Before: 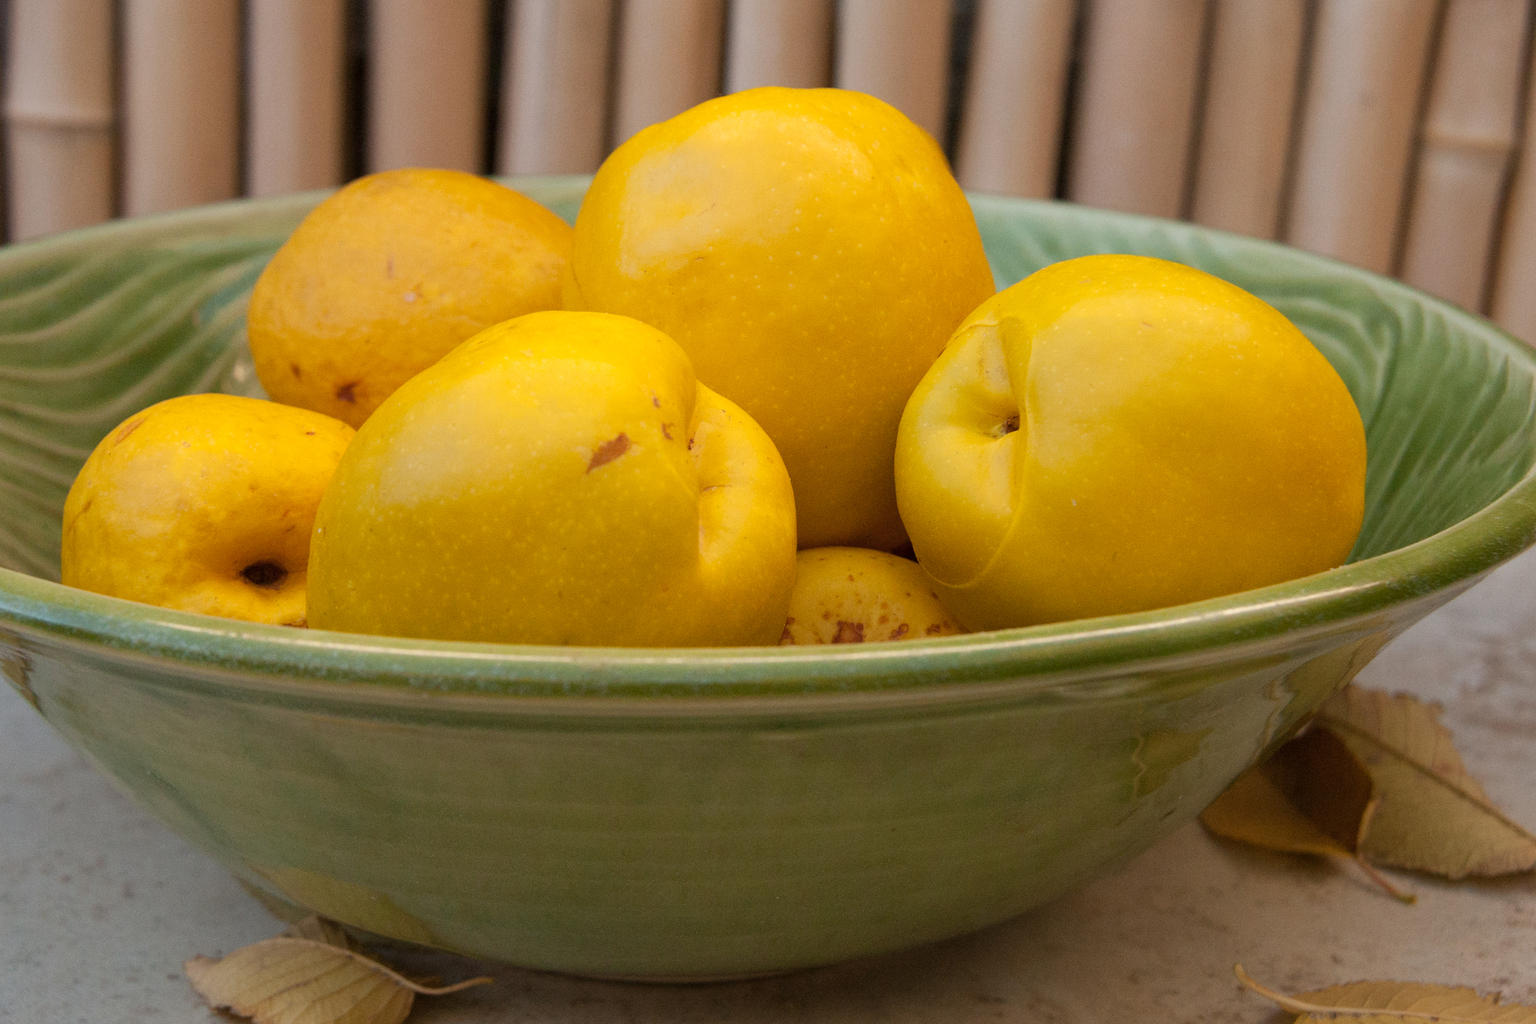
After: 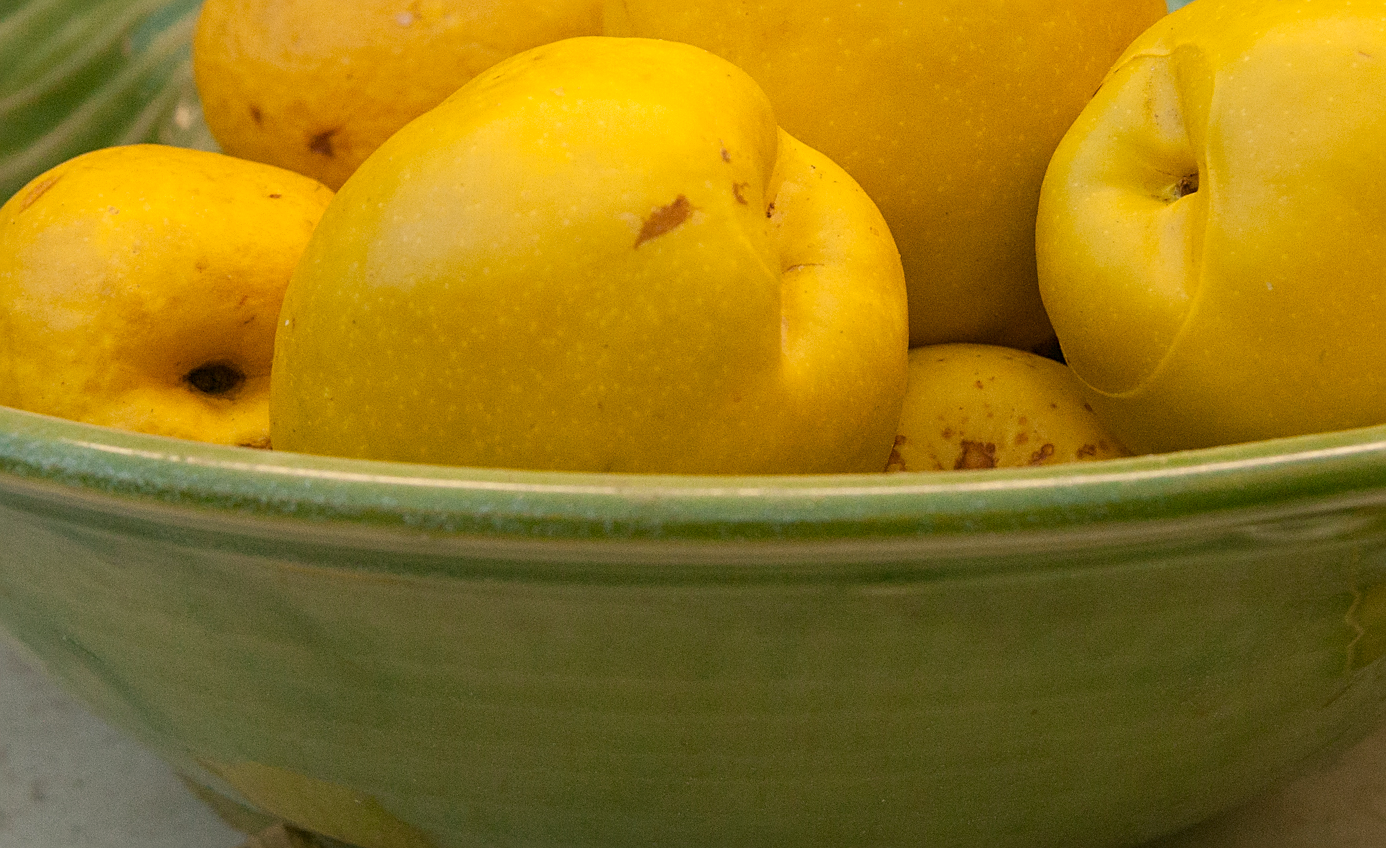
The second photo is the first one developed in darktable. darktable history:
color correction: highlights a* 4.02, highlights b* 4.98, shadows a* -7.55, shadows b* 4.98
sharpen: on, module defaults
crop: left 6.488%, top 27.668%, right 24.183%, bottom 8.656%
